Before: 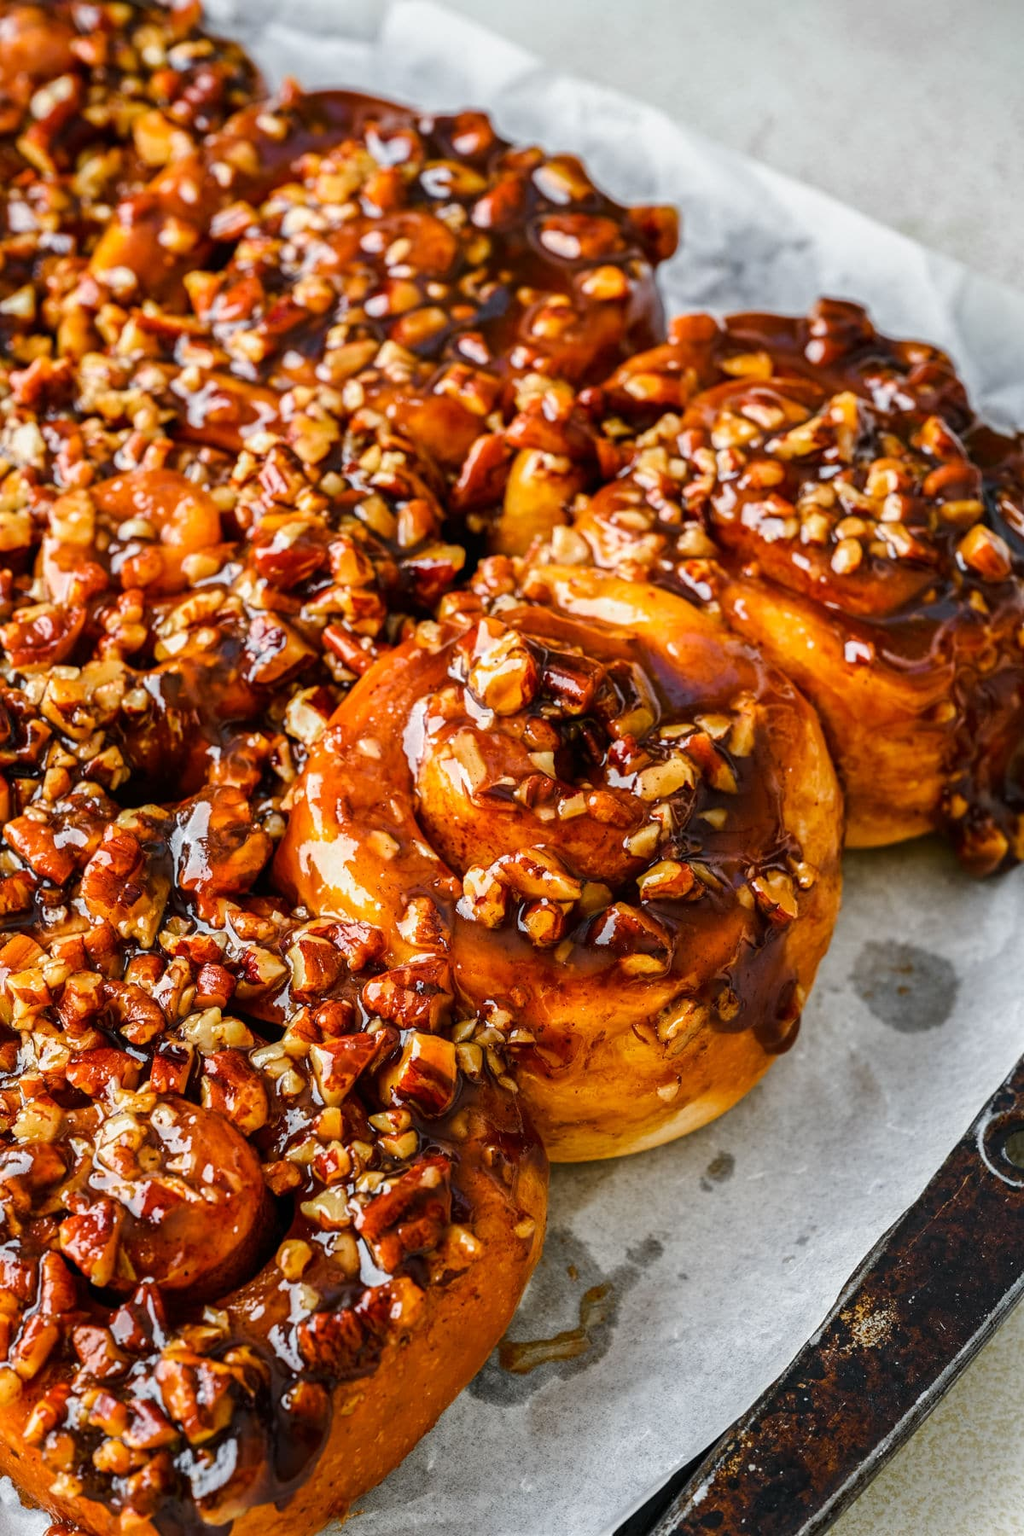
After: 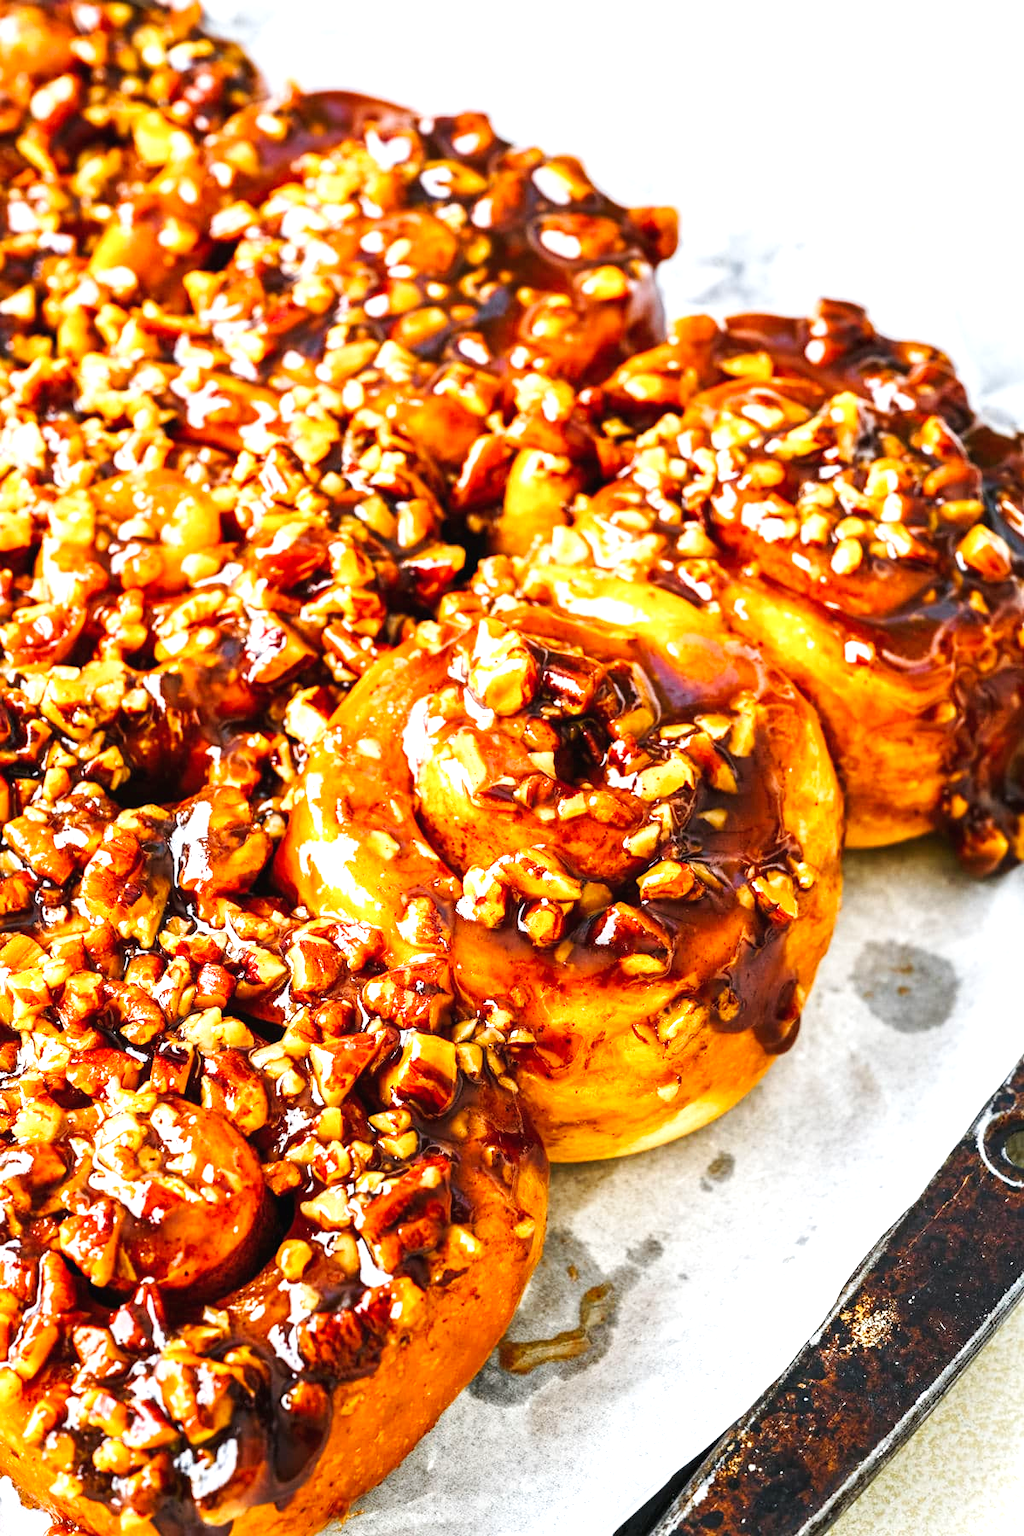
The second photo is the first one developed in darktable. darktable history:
exposure: black level correction 0, exposure 1.286 EV, compensate highlight preservation false
tone curve: curves: ch0 [(0, 0.01) (0.037, 0.032) (0.131, 0.108) (0.275, 0.258) (0.483, 0.512) (0.61, 0.661) (0.696, 0.742) (0.792, 0.834) (0.911, 0.936) (0.997, 0.995)]; ch1 [(0, 0) (0.308, 0.29) (0.425, 0.411) (0.503, 0.502) (0.529, 0.543) (0.683, 0.706) (0.746, 0.77) (1, 1)]; ch2 [(0, 0) (0.225, 0.214) (0.334, 0.339) (0.401, 0.415) (0.485, 0.487) (0.502, 0.502) (0.525, 0.523) (0.545, 0.552) (0.587, 0.61) (0.636, 0.654) (0.711, 0.729) (0.845, 0.855) (0.998, 0.977)], preserve colors none
